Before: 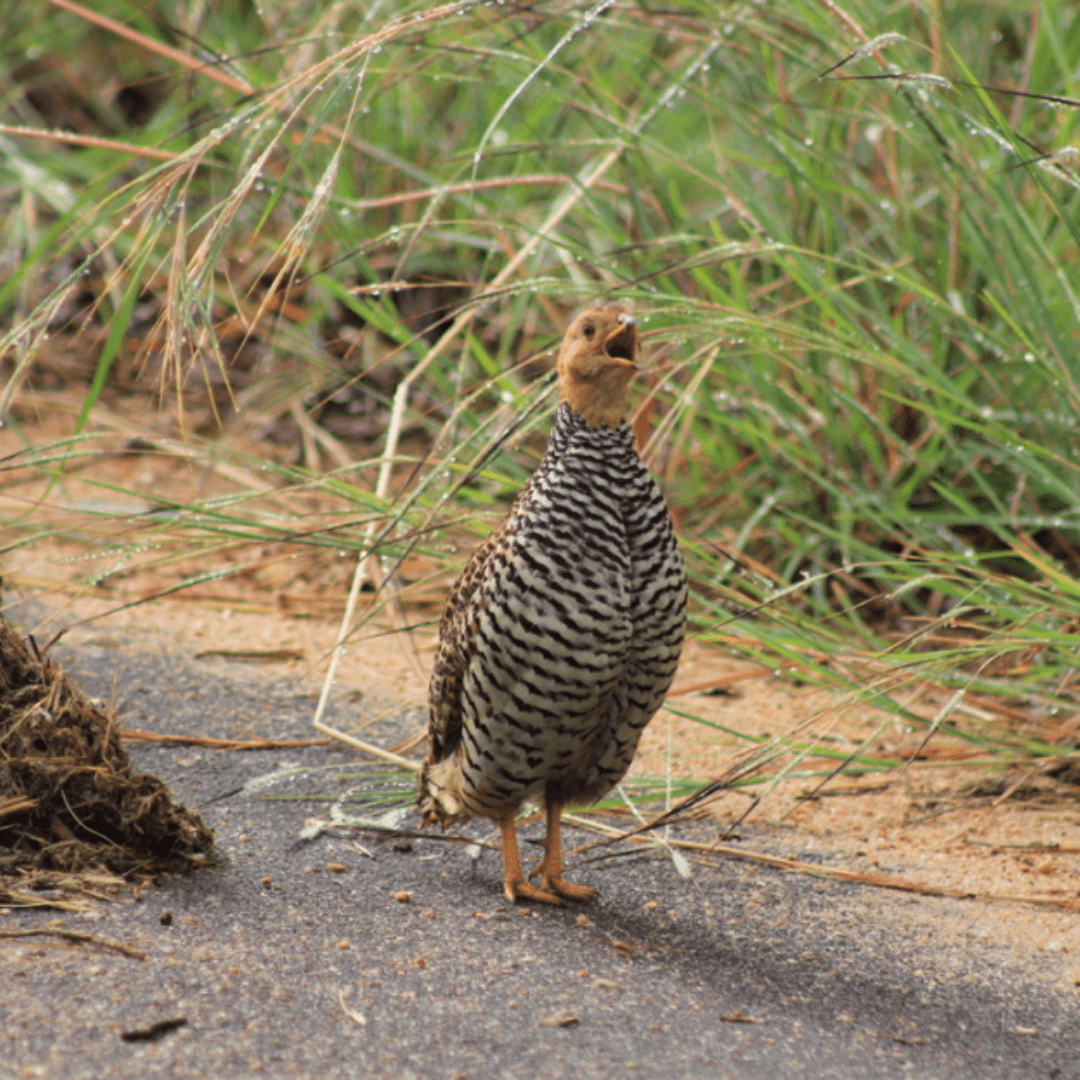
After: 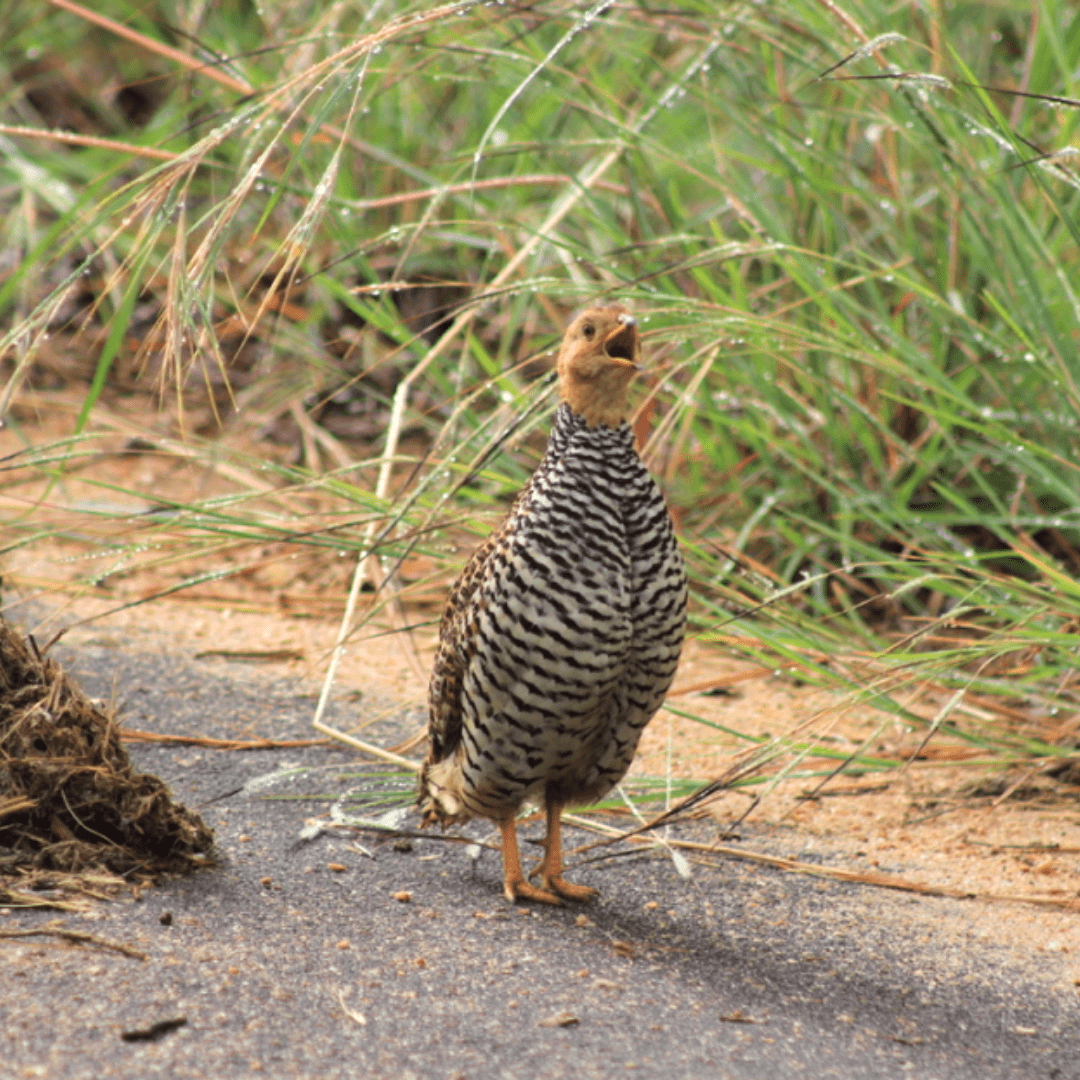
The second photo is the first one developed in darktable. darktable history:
exposure: exposure 0.29 EV, compensate highlight preservation false
